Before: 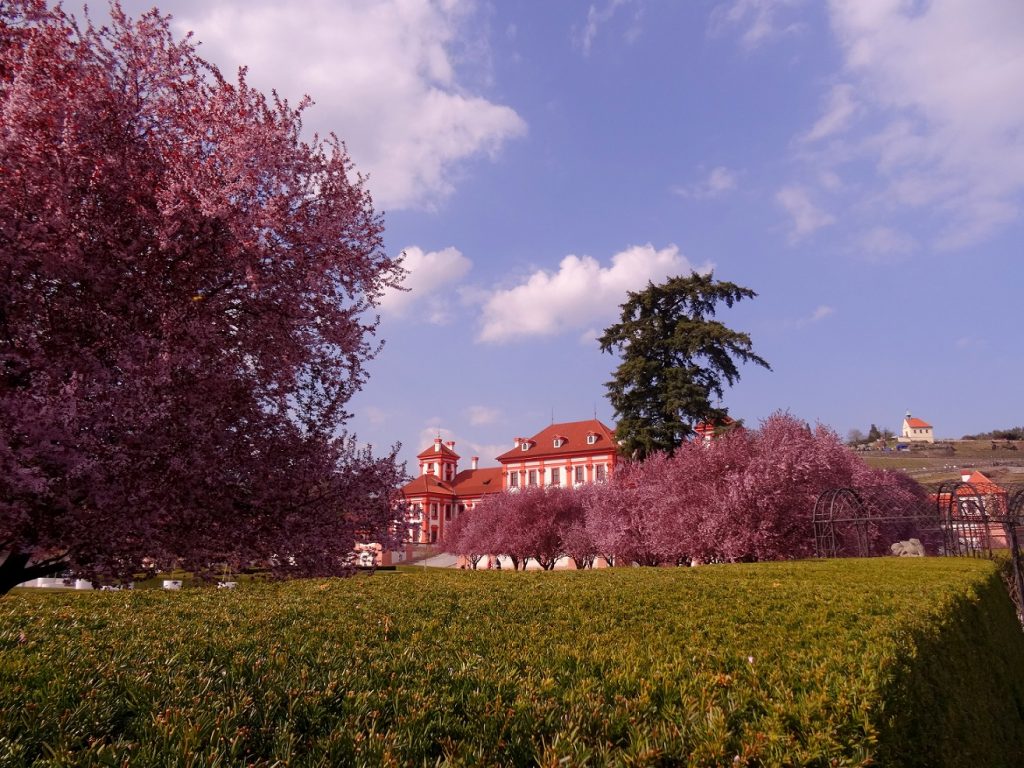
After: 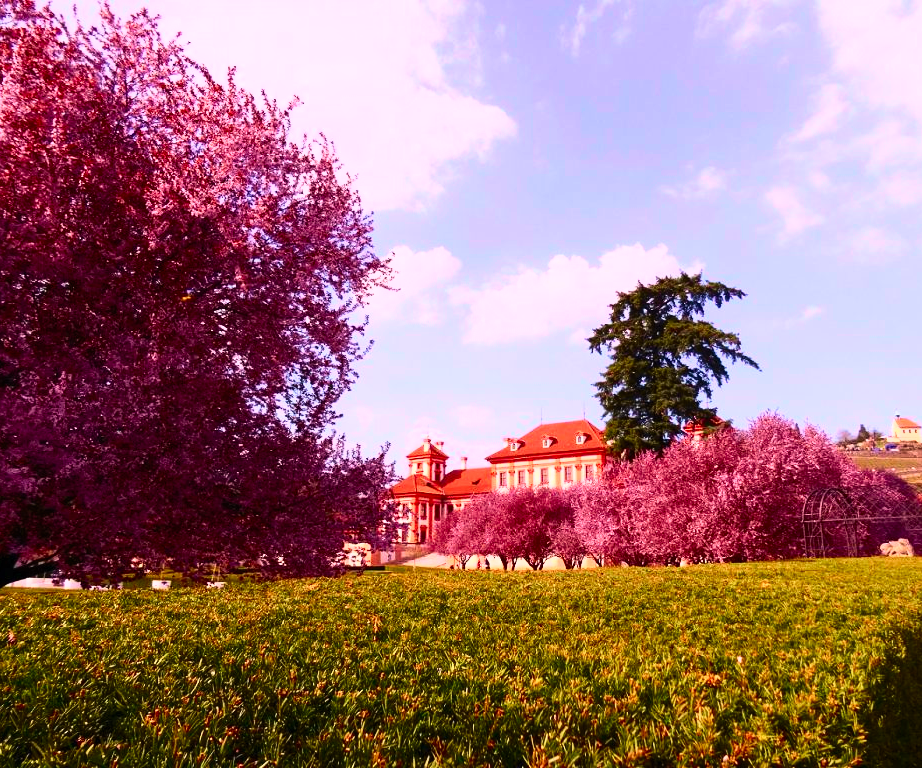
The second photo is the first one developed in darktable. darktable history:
velvia: on, module defaults
tone curve: curves: ch0 [(0, 0) (0.187, 0.12) (0.384, 0.363) (0.618, 0.698) (0.754, 0.857) (0.875, 0.956) (1, 0.987)]; ch1 [(0, 0) (0.402, 0.36) (0.476, 0.466) (0.501, 0.501) (0.518, 0.514) (0.564, 0.608) (0.614, 0.664) (0.692, 0.744) (1, 1)]; ch2 [(0, 0) (0.435, 0.412) (0.483, 0.481) (0.503, 0.503) (0.522, 0.535) (0.563, 0.601) (0.627, 0.699) (0.699, 0.753) (0.997, 0.858)], color space Lab, independent channels
contrast brightness saturation: contrast 0.24, brightness 0.26, saturation 0.39
crop and rotate: left 1.088%, right 8.807%
